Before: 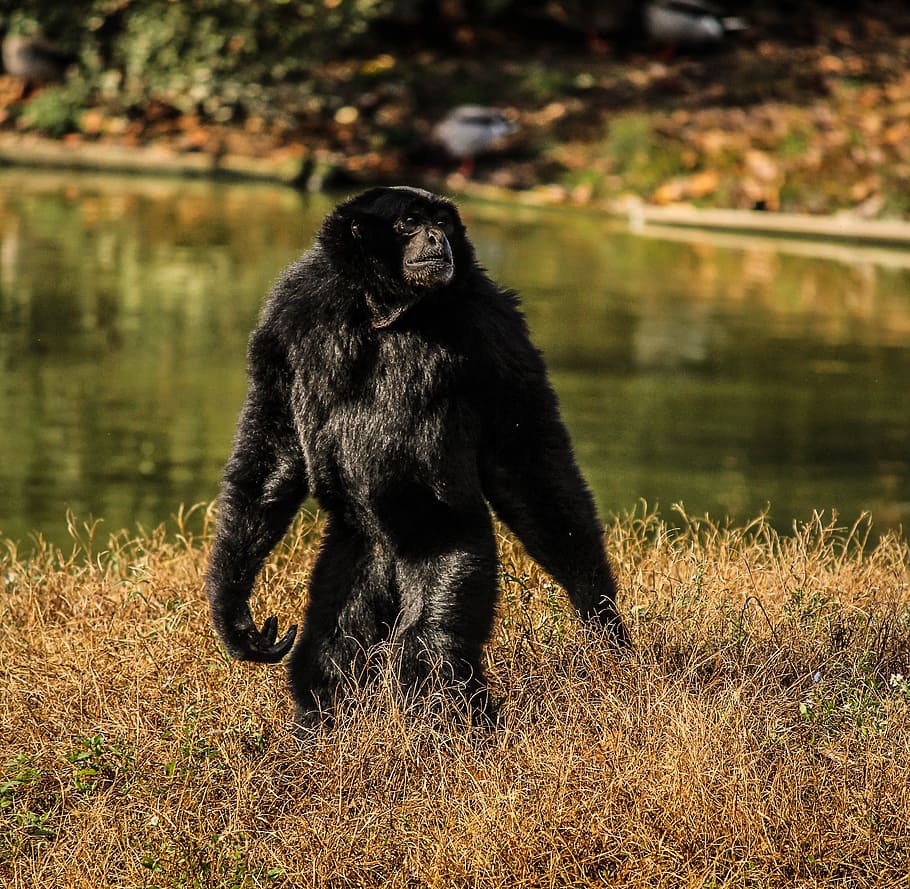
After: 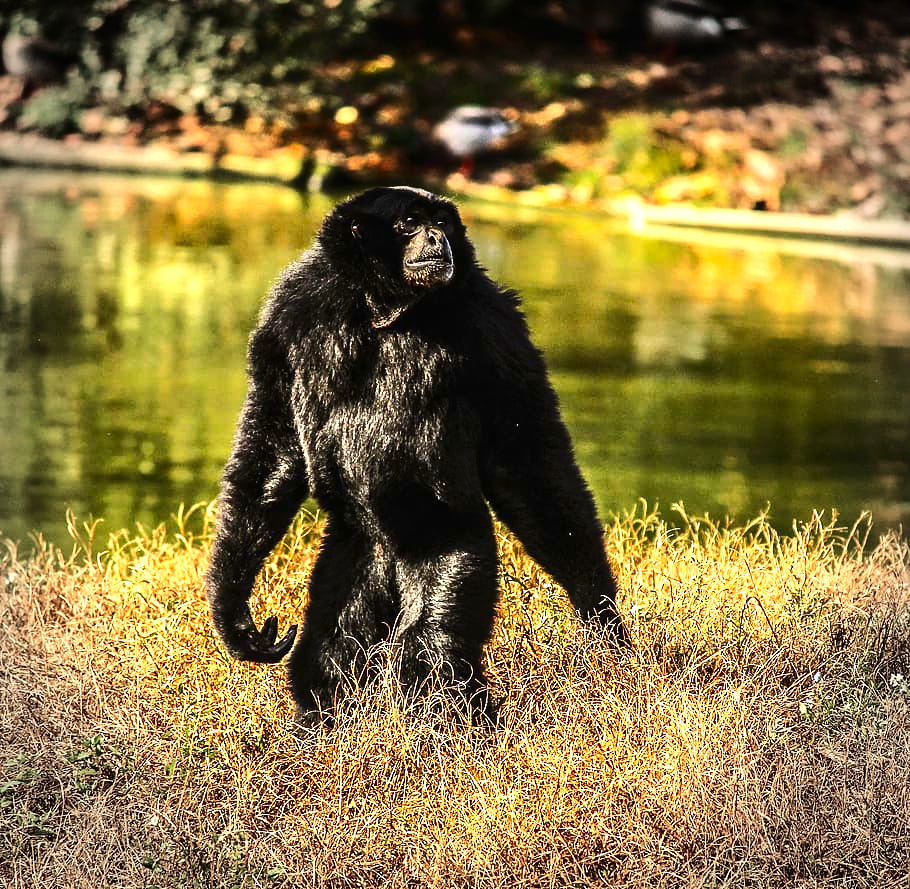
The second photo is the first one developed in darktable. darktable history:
exposure: black level correction -0.002, exposure 1.35 EV, compensate highlight preservation false
vignetting: fall-off radius 31.48%, brightness -0.472
contrast brightness saturation: contrast 0.19, brightness -0.11, saturation 0.21
tone curve: curves: ch0 [(0, 0) (0.003, 0.003) (0.011, 0.011) (0.025, 0.025) (0.044, 0.044) (0.069, 0.068) (0.1, 0.099) (0.136, 0.134) (0.177, 0.175) (0.224, 0.222) (0.277, 0.274) (0.335, 0.331) (0.399, 0.395) (0.468, 0.463) (0.543, 0.554) (0.623, 0.632) (0.709, 0.716) (0.801, 0.805) (0.898, 0.9) (1, 1)], preserve colors none
